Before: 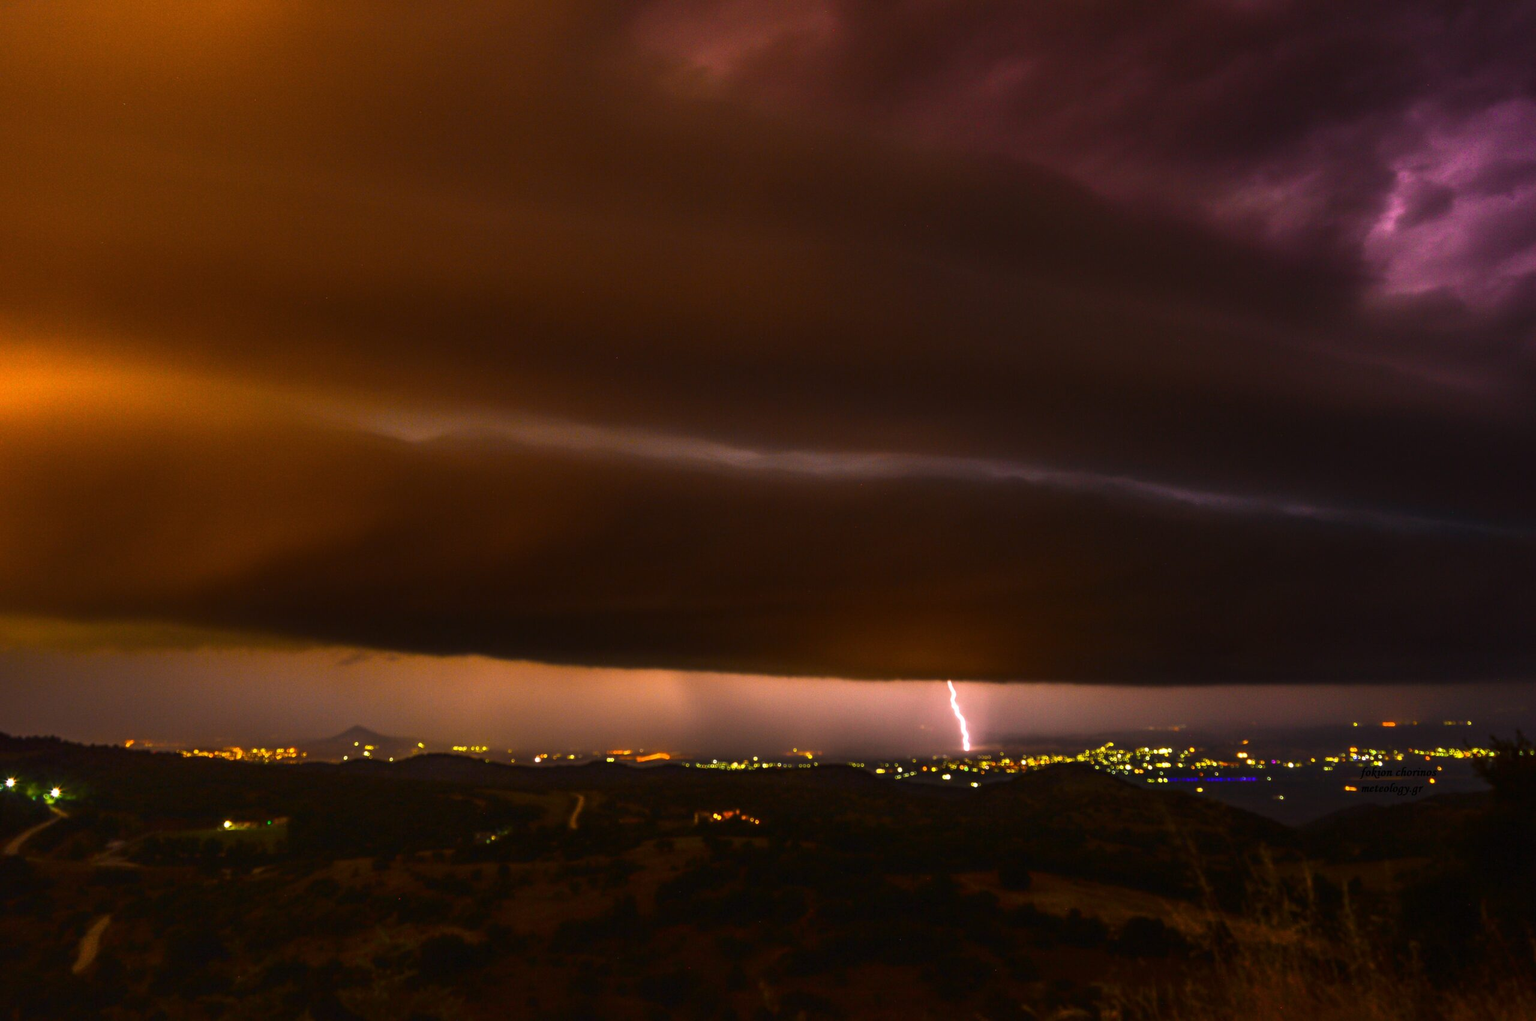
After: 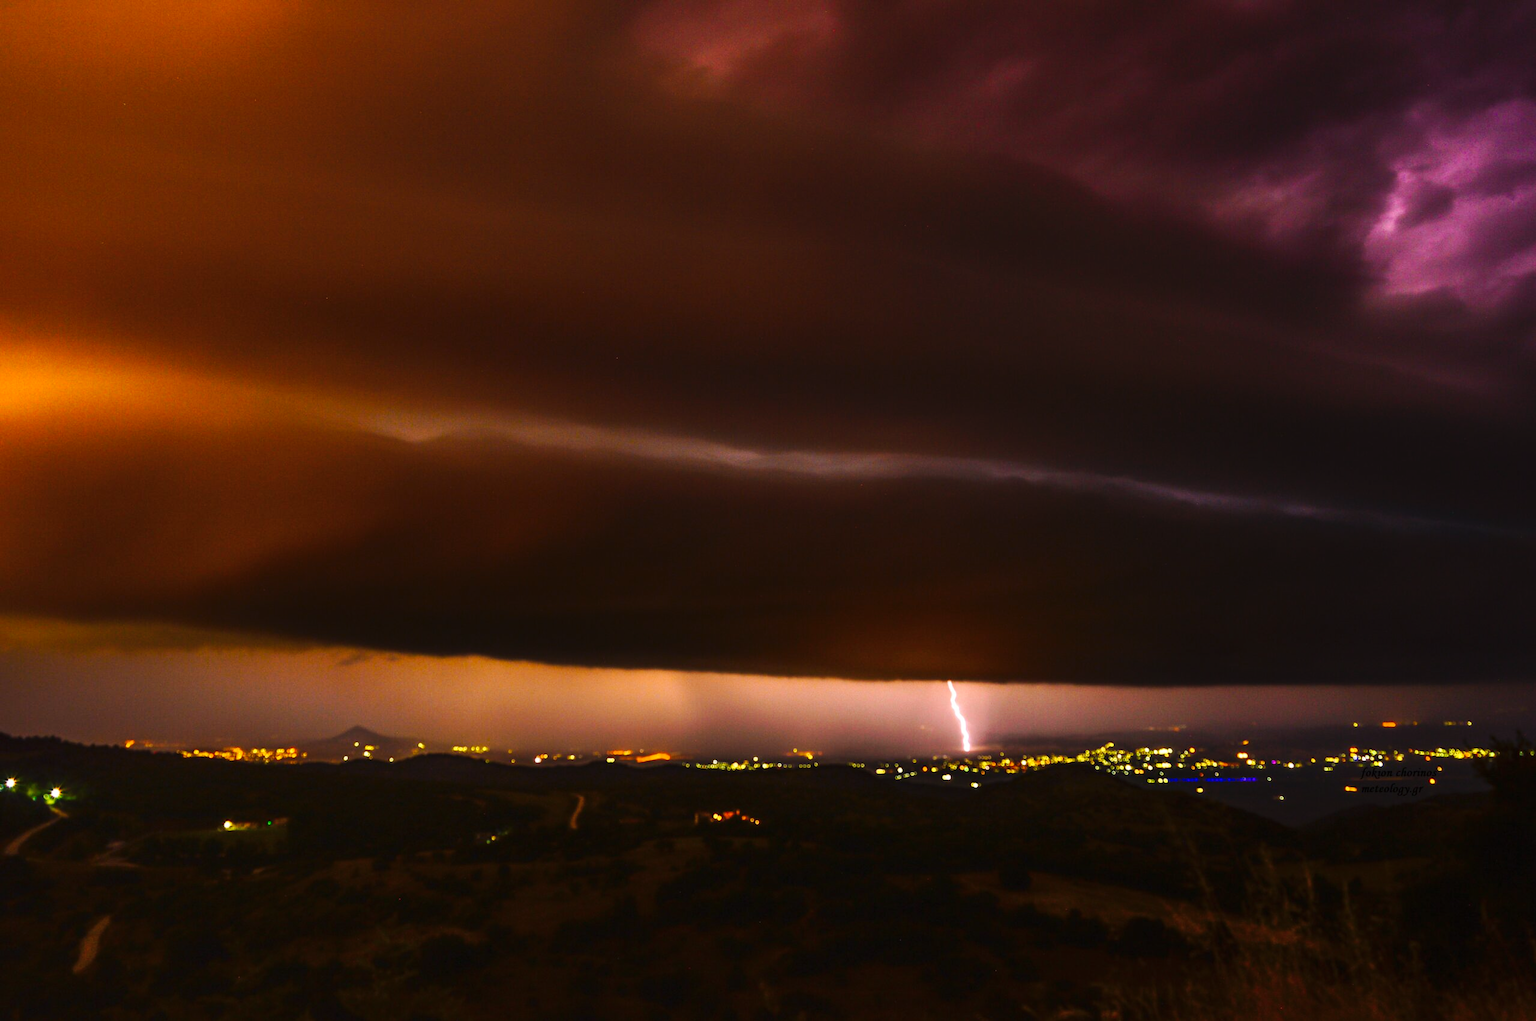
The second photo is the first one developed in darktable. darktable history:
tone curve: curves: ch0 [(0, 0) (0.003, 0.005) (0.011, 0.013) (0.025, 0.027) (0.044, 0.044) (0.069, 0.06) (0.1, 0.081) (0.136, 0.114) (0.177, 0.16) (0.224, 0.211) (0.277, 0.277) (0.335, 0.354) (0.399, 0.435) (0.468, 0.538) (0.543, 0.626) (0.623, 0.708) (0.709, 0.789) (0.801, 0.867) (0.898, 0.935) (1, 1)], preserve colors none
